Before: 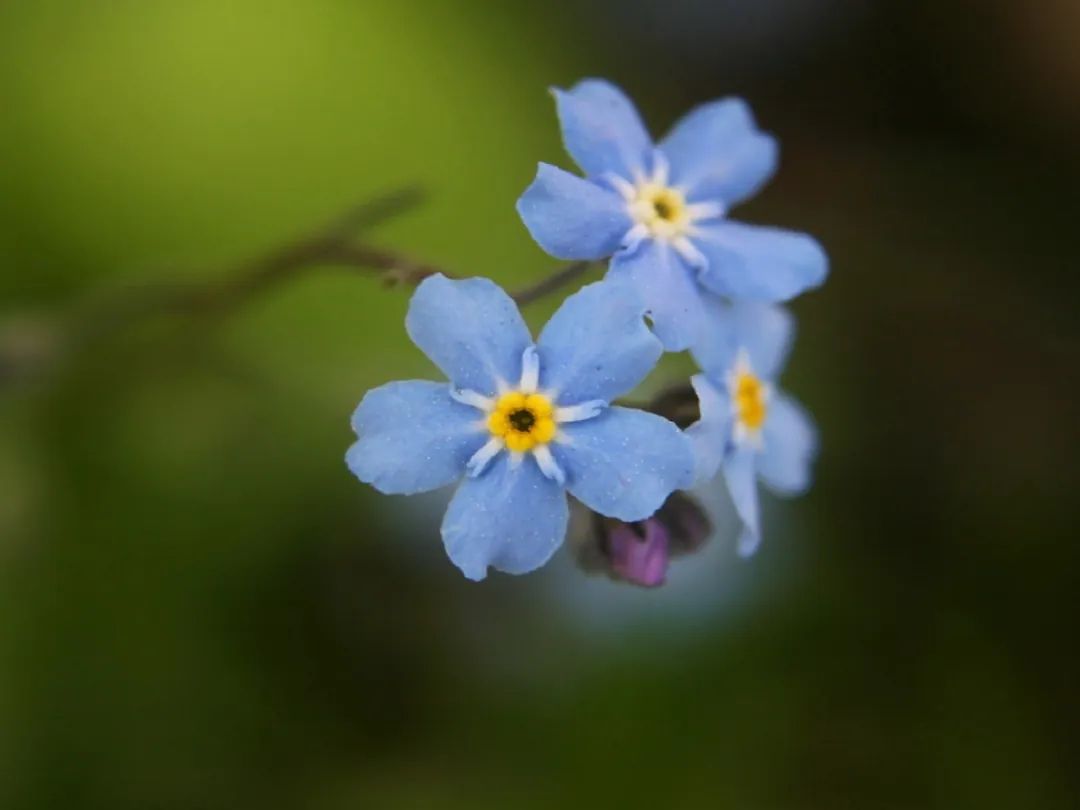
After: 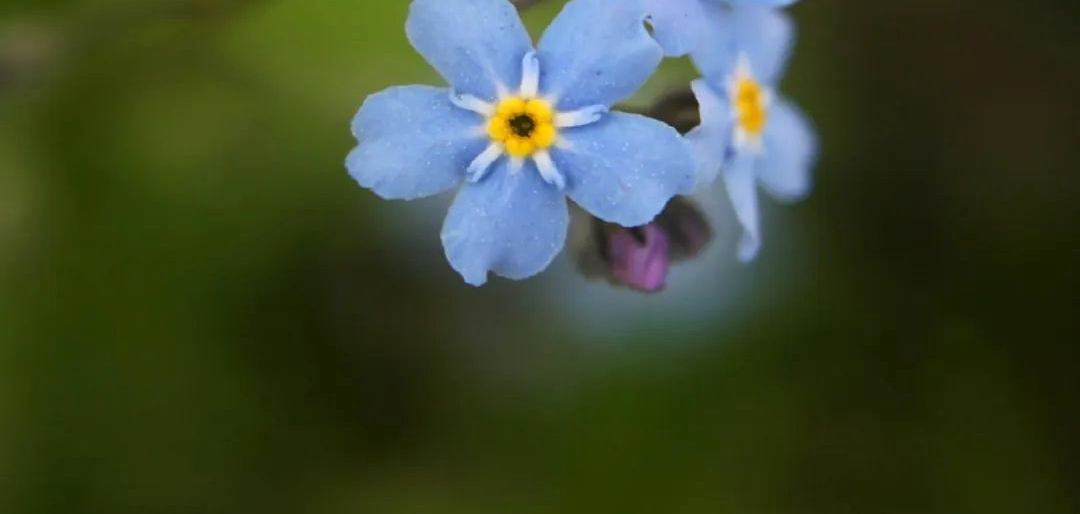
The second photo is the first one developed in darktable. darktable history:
exposure: exposure 0.2 EV, compensate highlight preservation false
crop and rotate: top 36.435%
